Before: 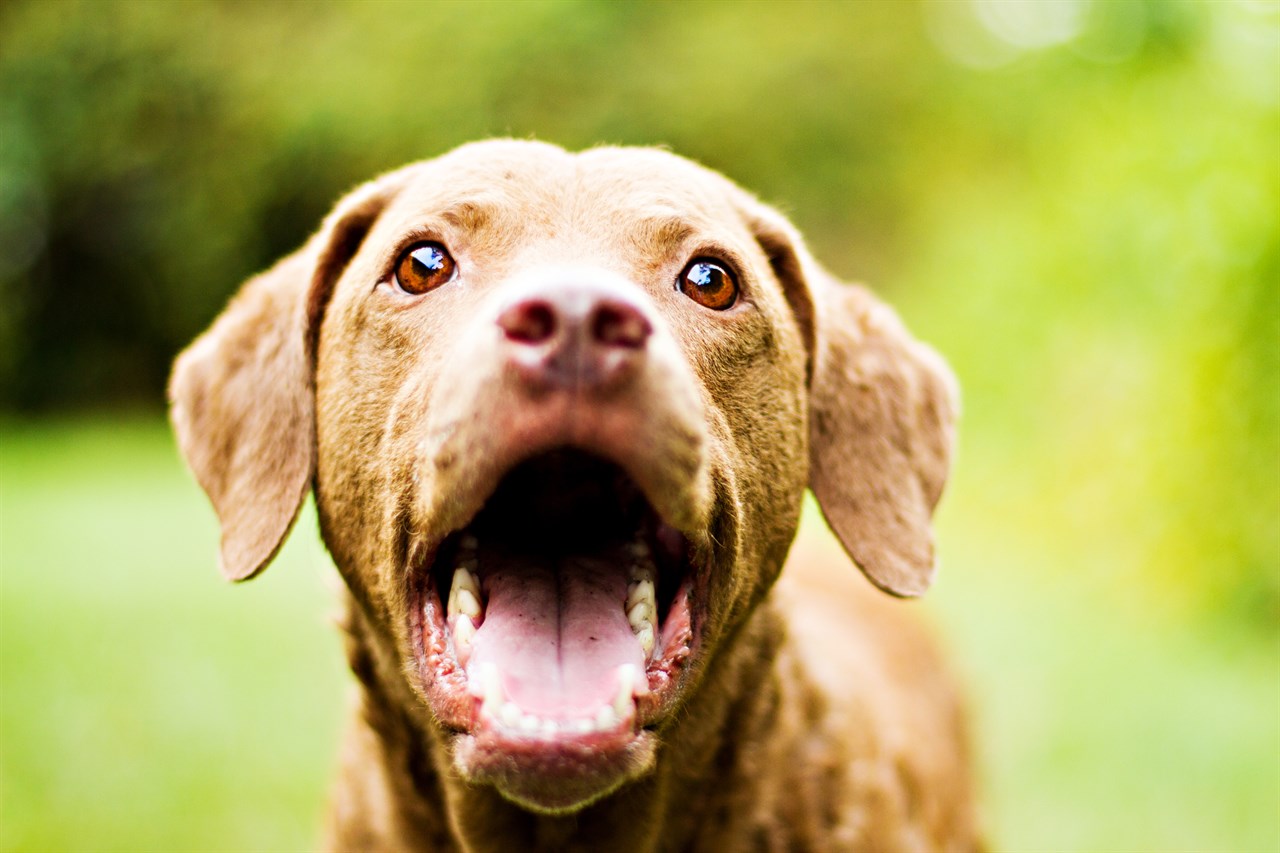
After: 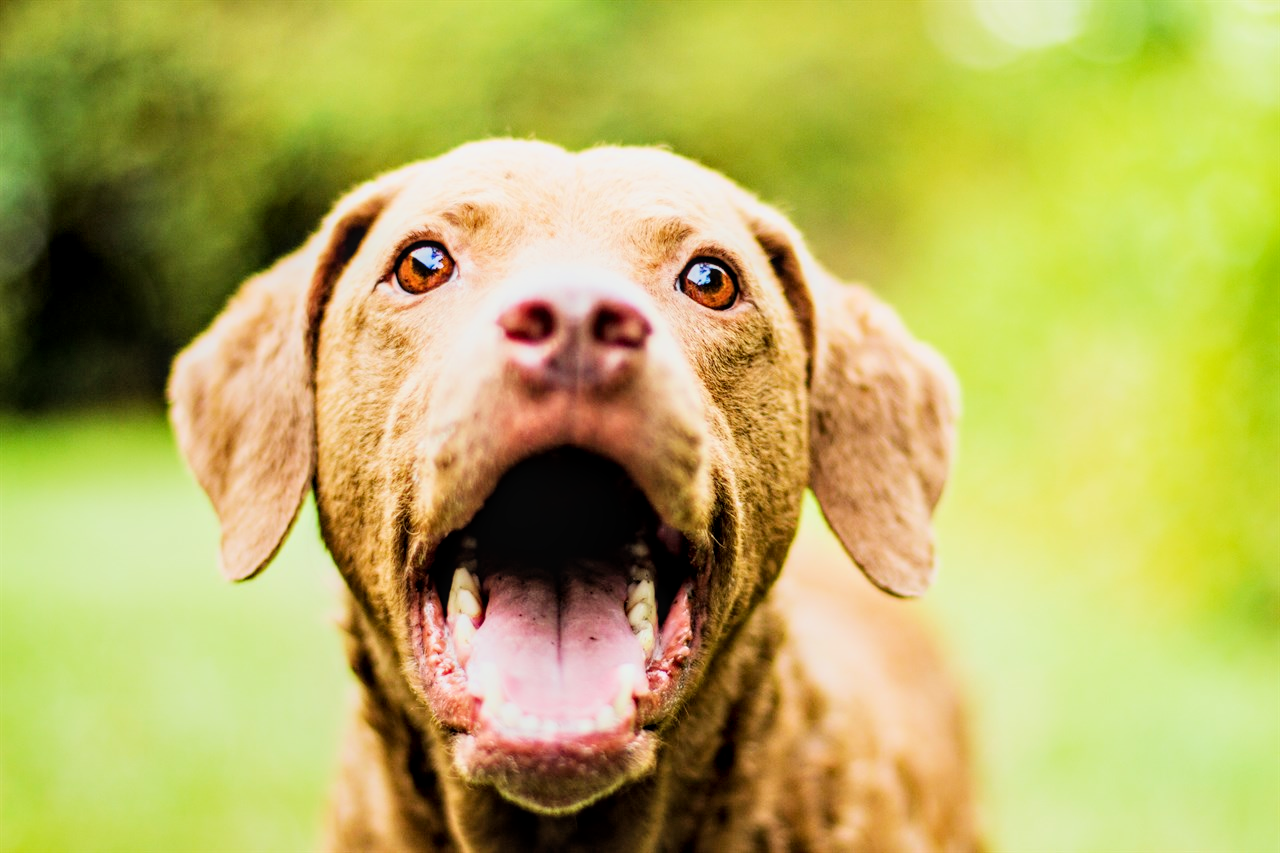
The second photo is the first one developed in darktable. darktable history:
local contrast: detail 130%
filmic rgb: black relative exposure -7.65 EV, white relative exposure 4.56 EV, threshold 3.01 EV, hardness 3.61, contrast 1.061, color science v6 (2022), enable highlight reconstruction true
exposure: black level correction 0, exposure 0.704 EV, compensate highlight preservation false
